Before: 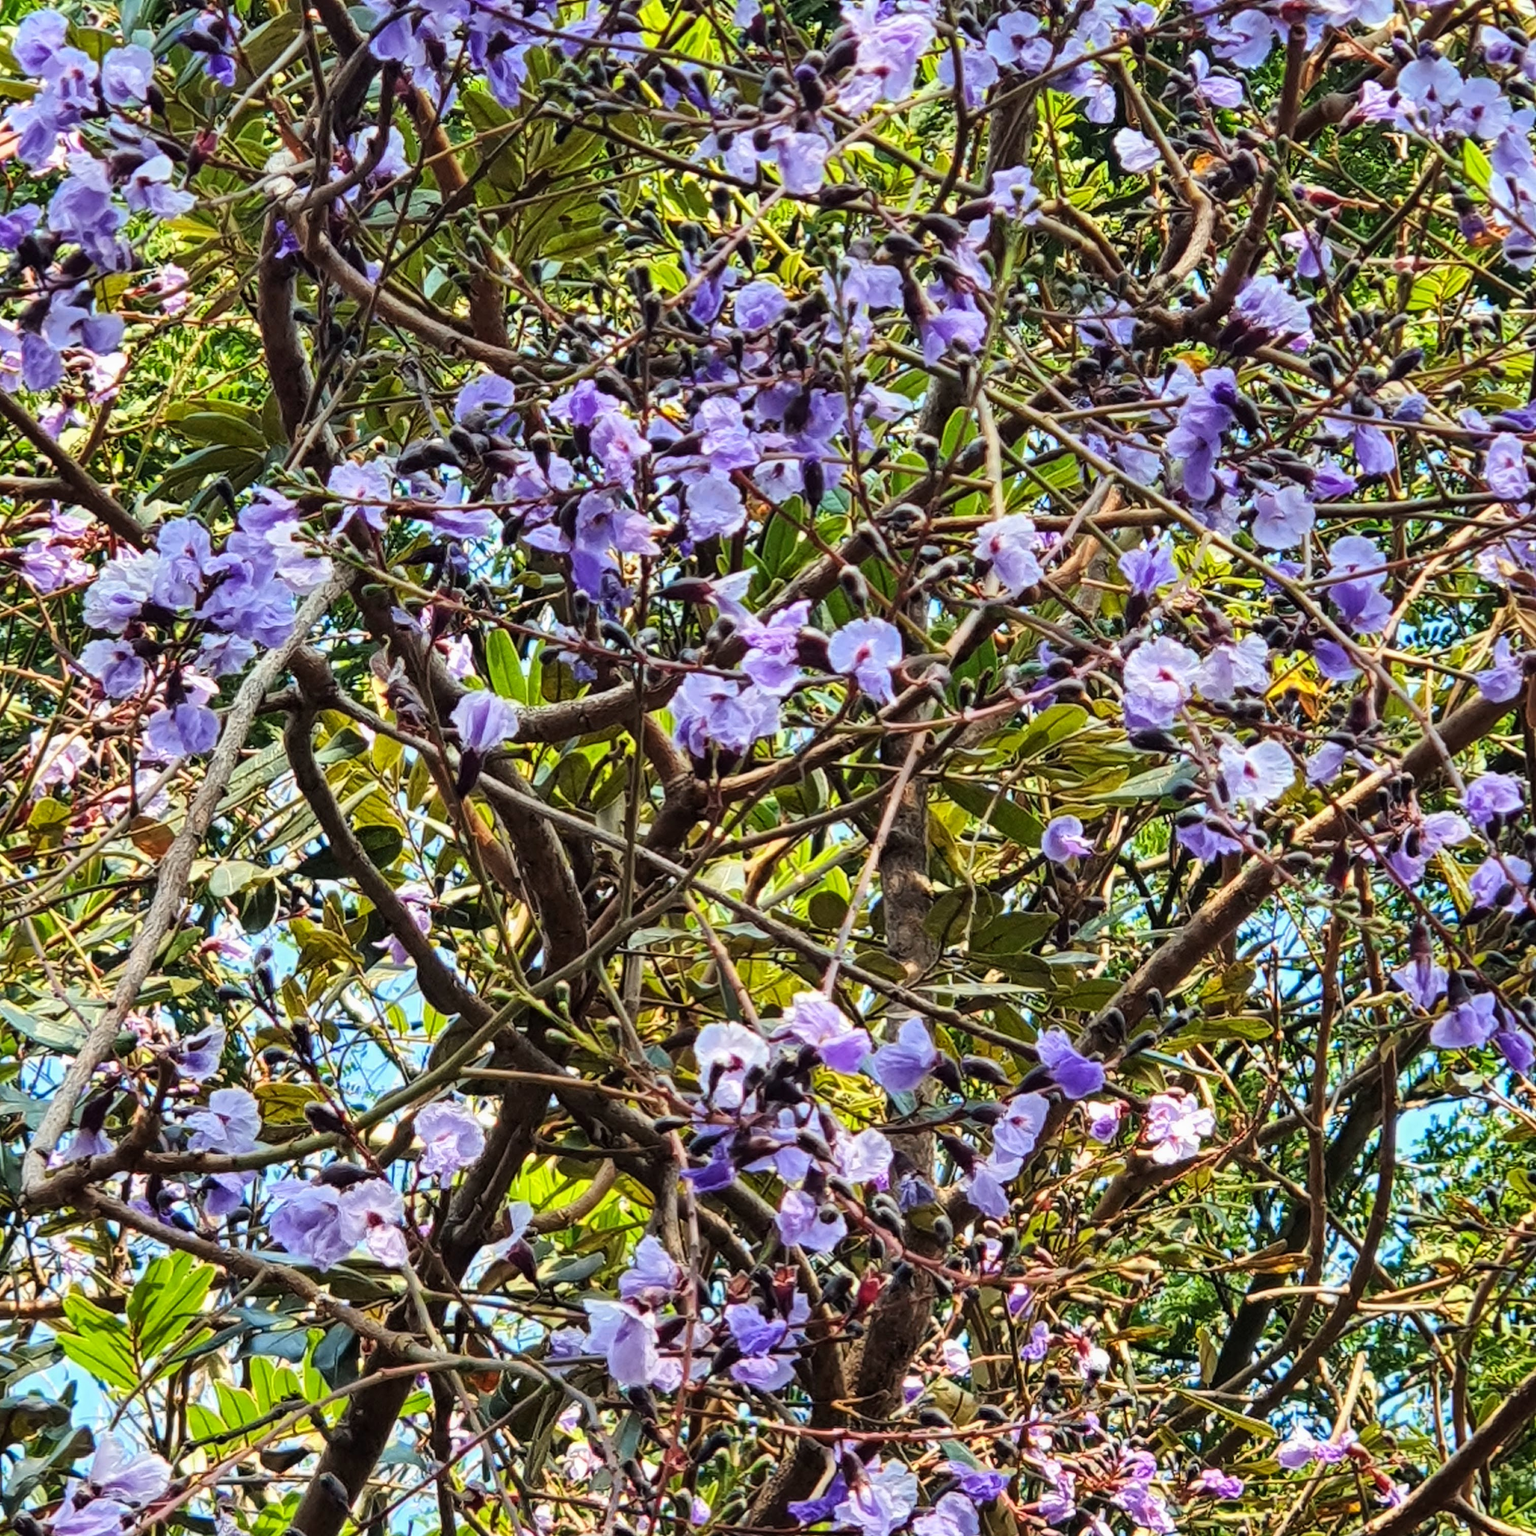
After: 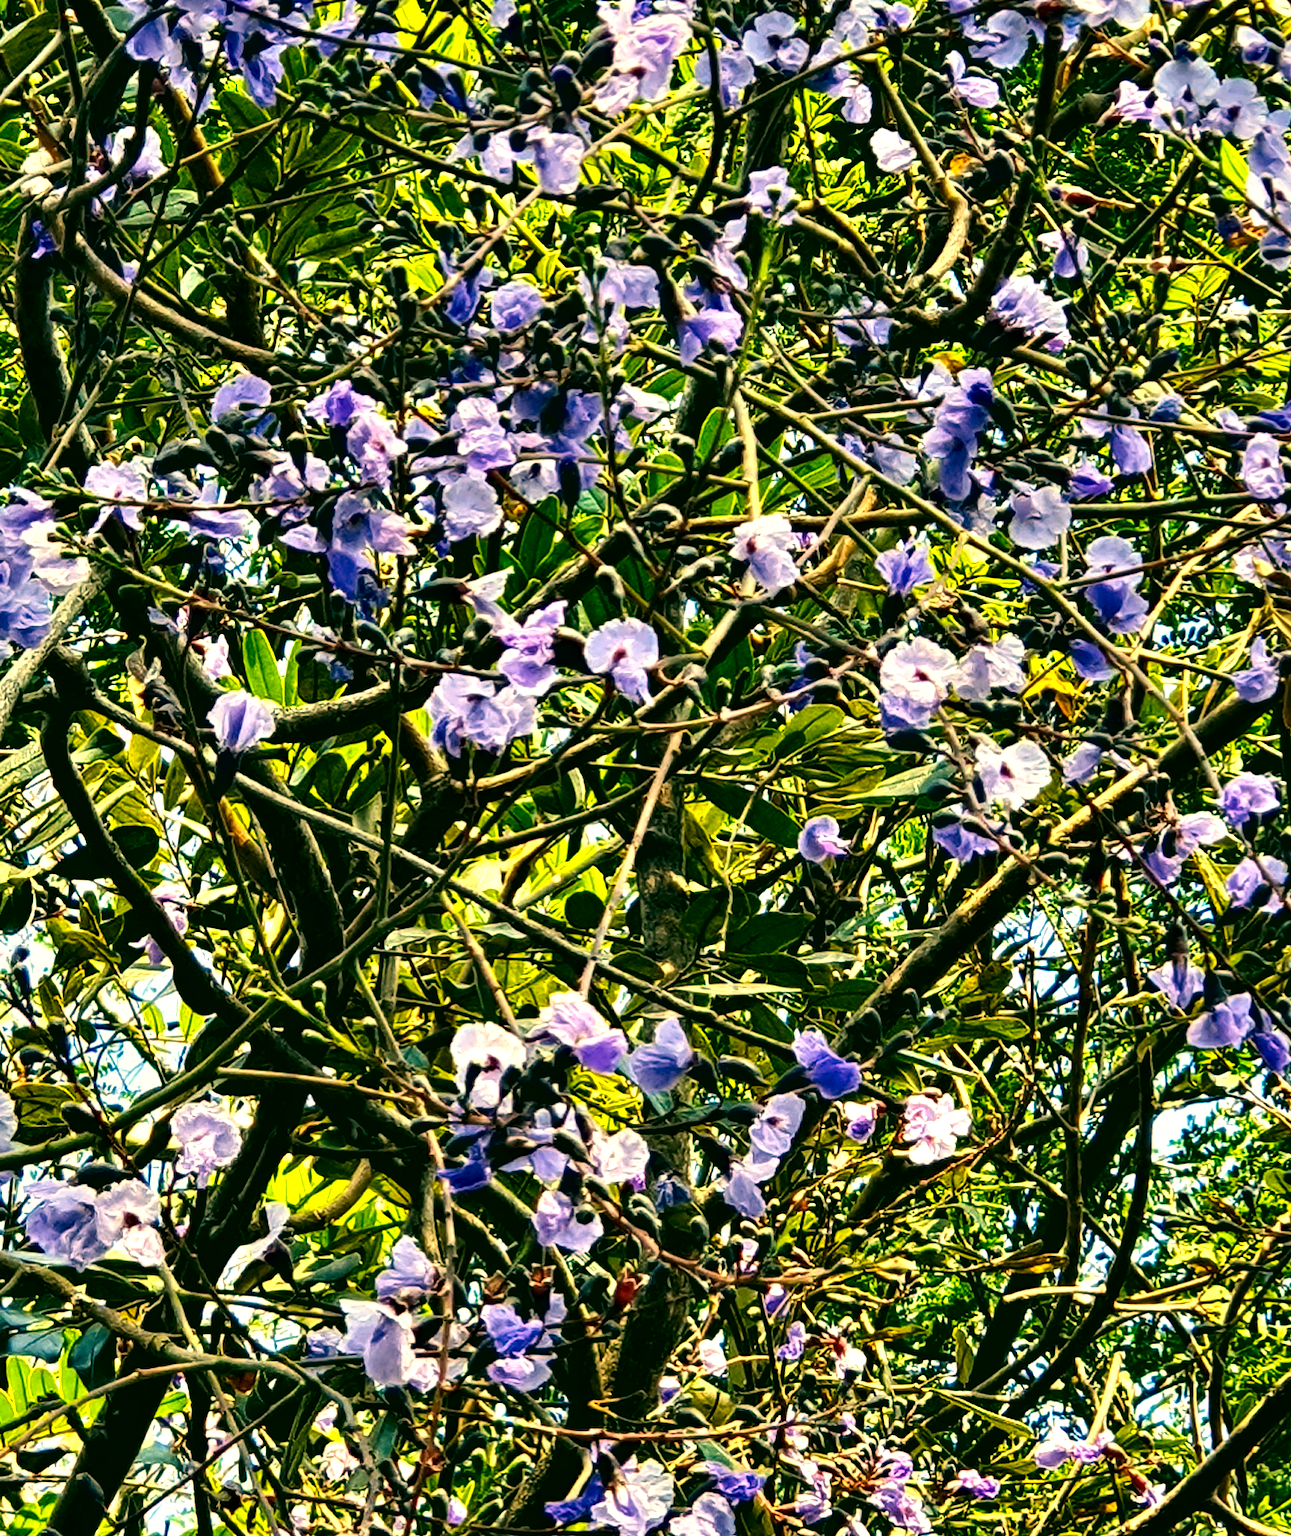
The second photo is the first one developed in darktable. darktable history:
color correction: highlights a* 5.7, highlights b* 32.97, shadows a* -25.58, shadows b* 3.73
crop: left 15.901%
contrast equalizer: octaves 7, y [[0.6 ×6], [0.55 ×6], [0 ×6], [0 ×6], [0 ×6]]
contrast brightness saturation: contrast 0.068, brightness -0.133, saturation 0.055
